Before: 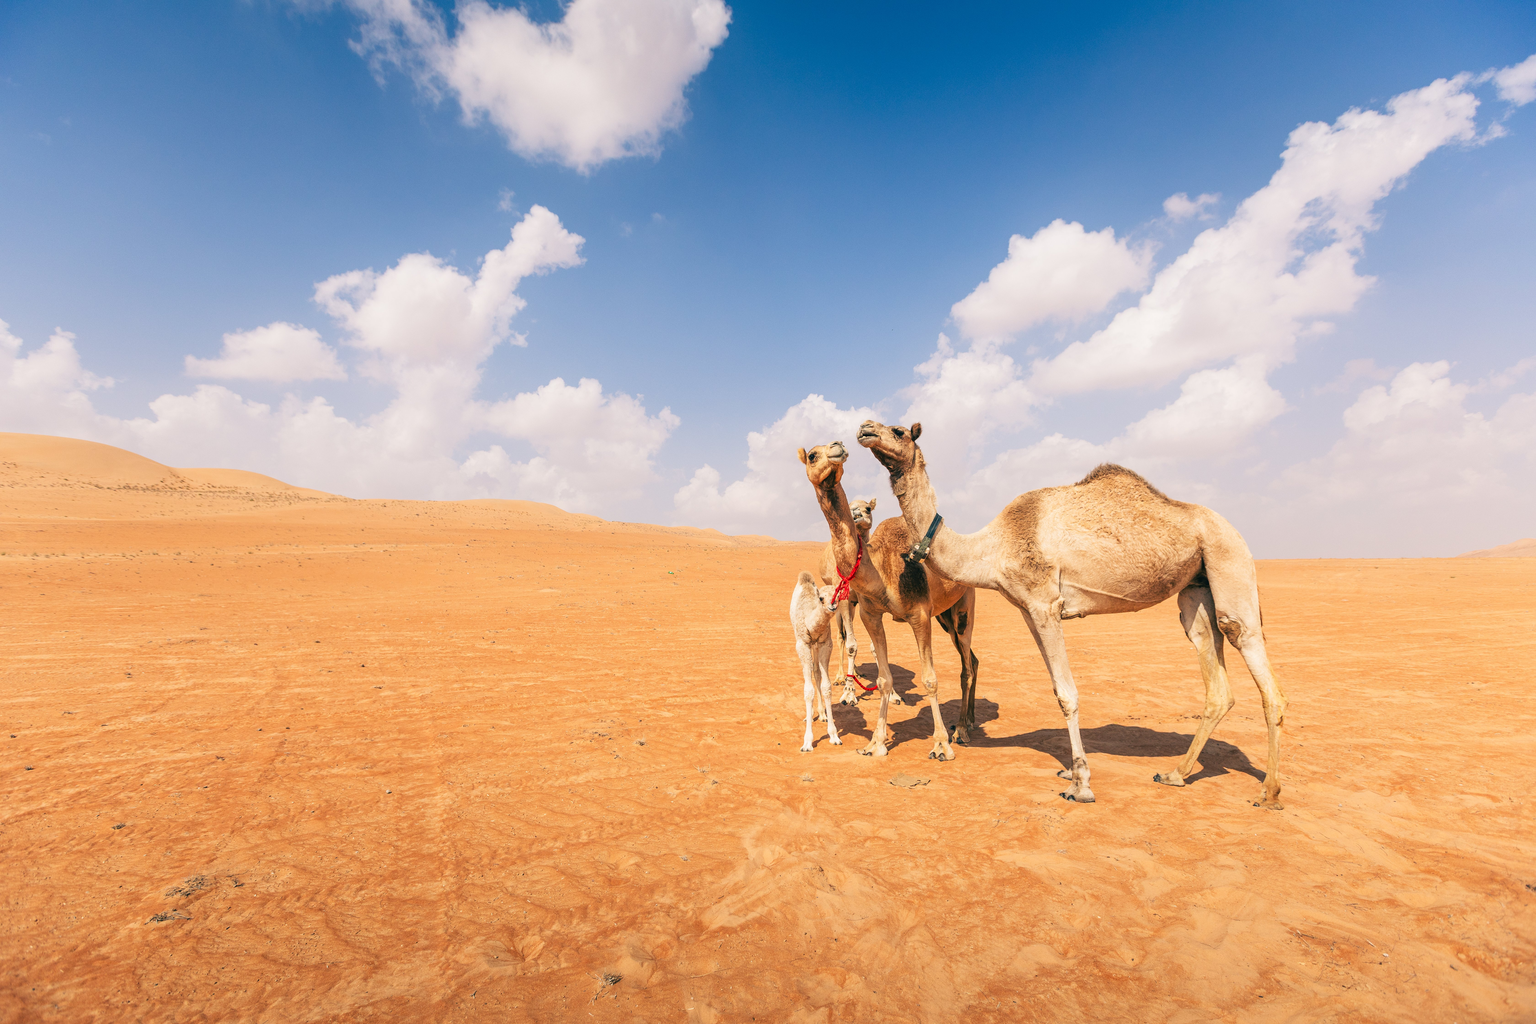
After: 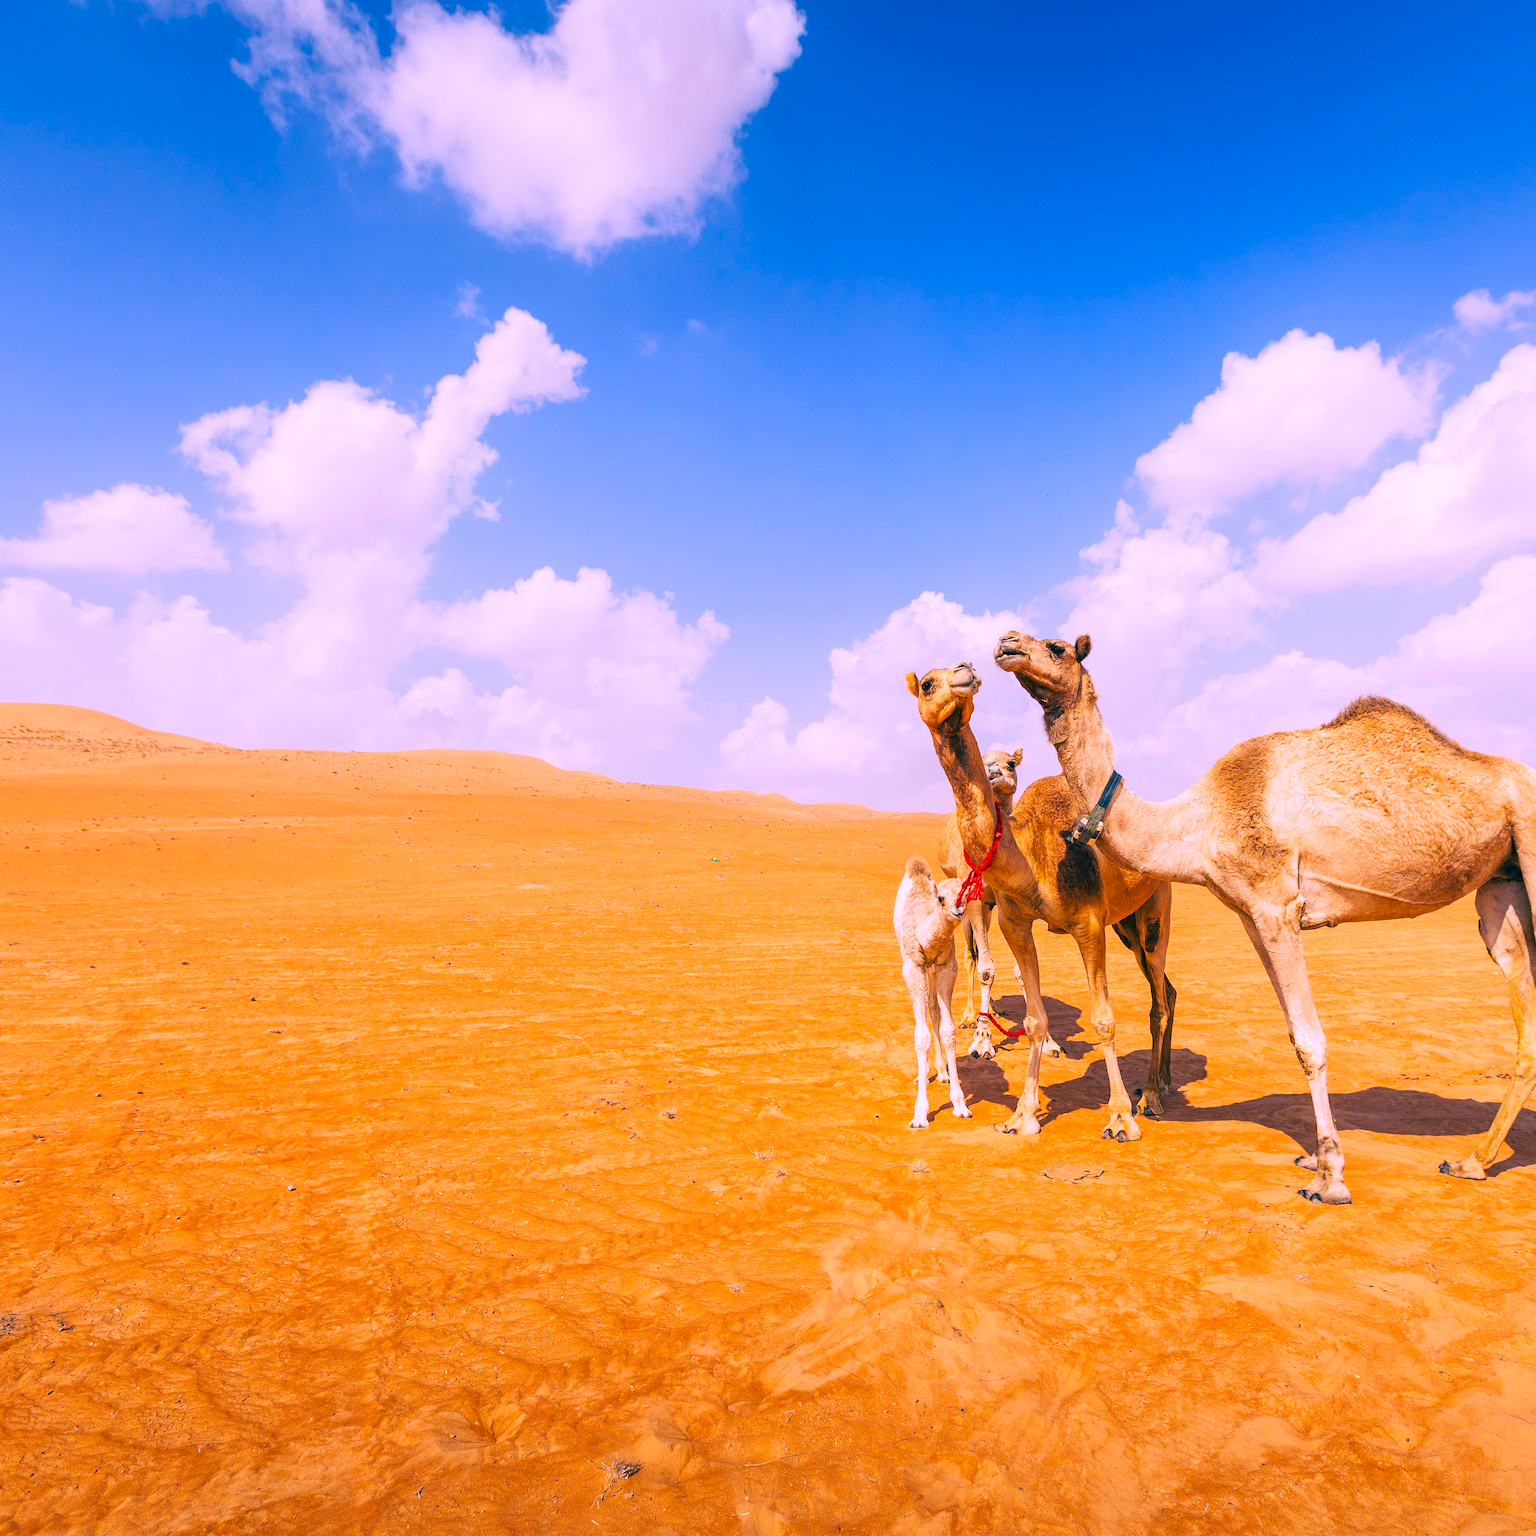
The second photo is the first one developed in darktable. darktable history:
crop and rotate: left 12.673%, right 20.66%
white balance: red 1.042, blue 1.17
color balance rgb: perceptual saturation grading › global saturation 30%, global vibrance 30%
